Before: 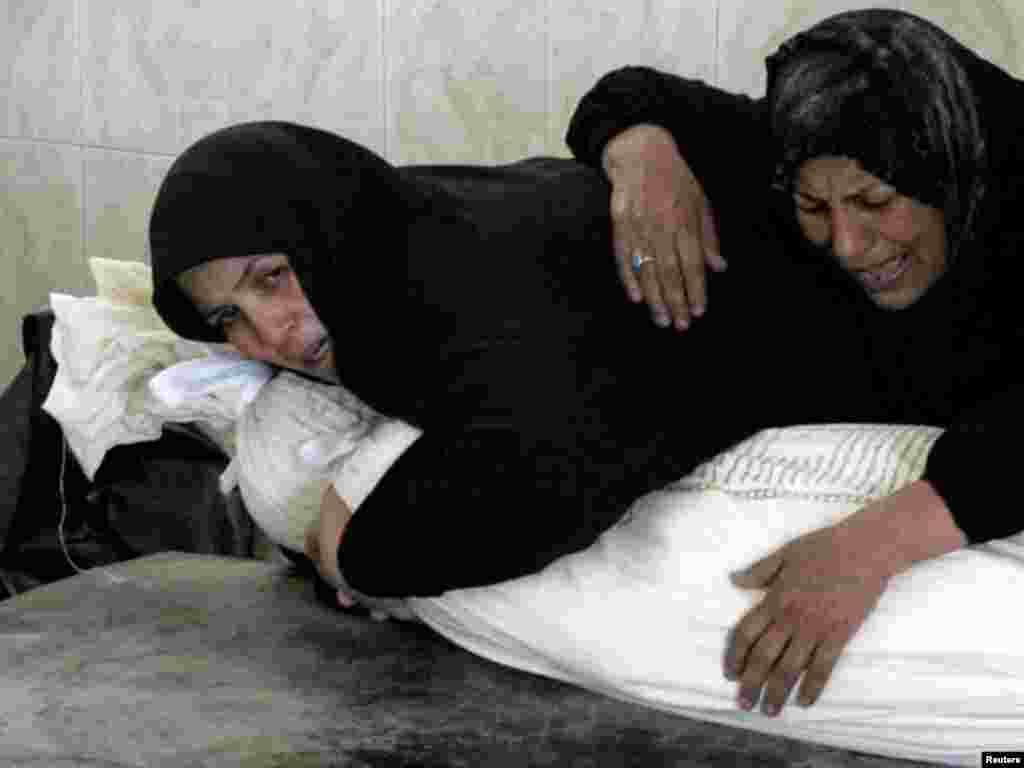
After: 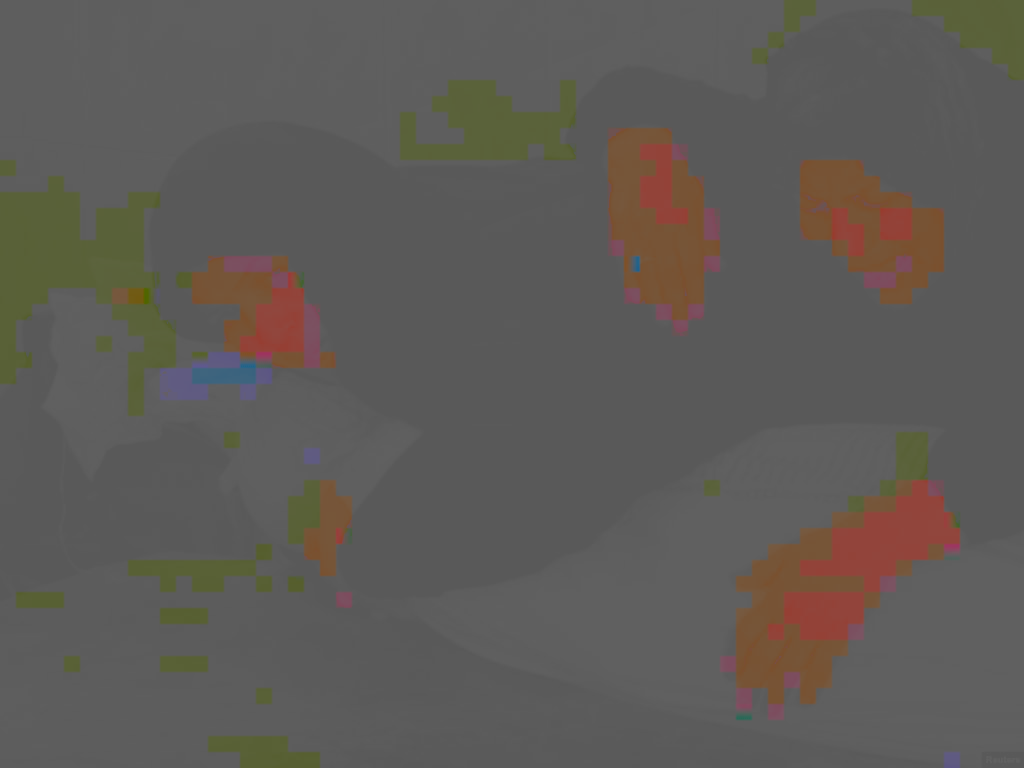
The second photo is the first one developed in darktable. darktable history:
local contrast: detail 130%
contrast brightness saturation: contrast -0.976, brightness -0.175, saturation 0.758
